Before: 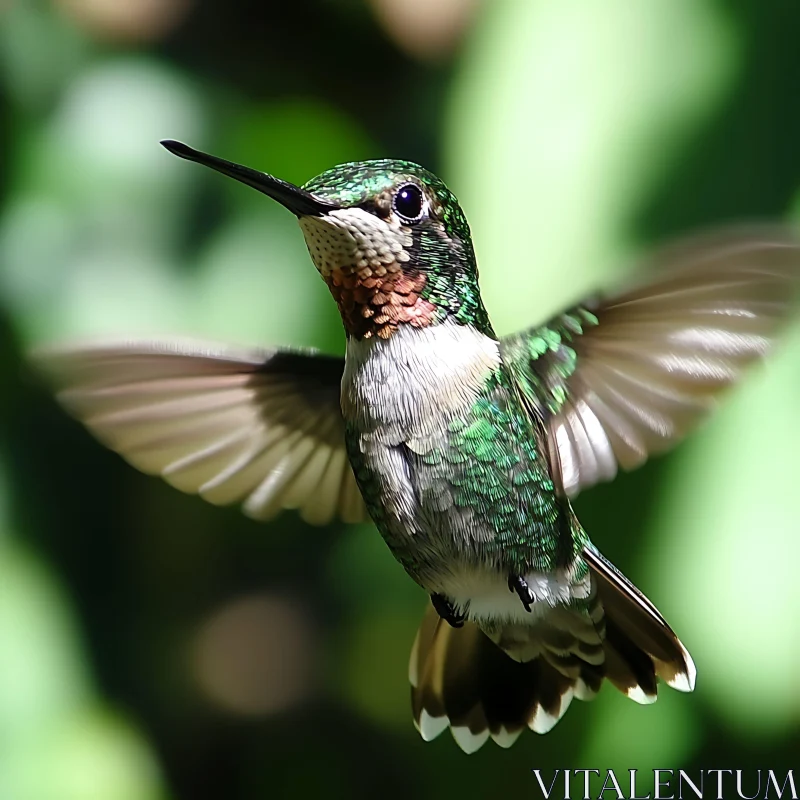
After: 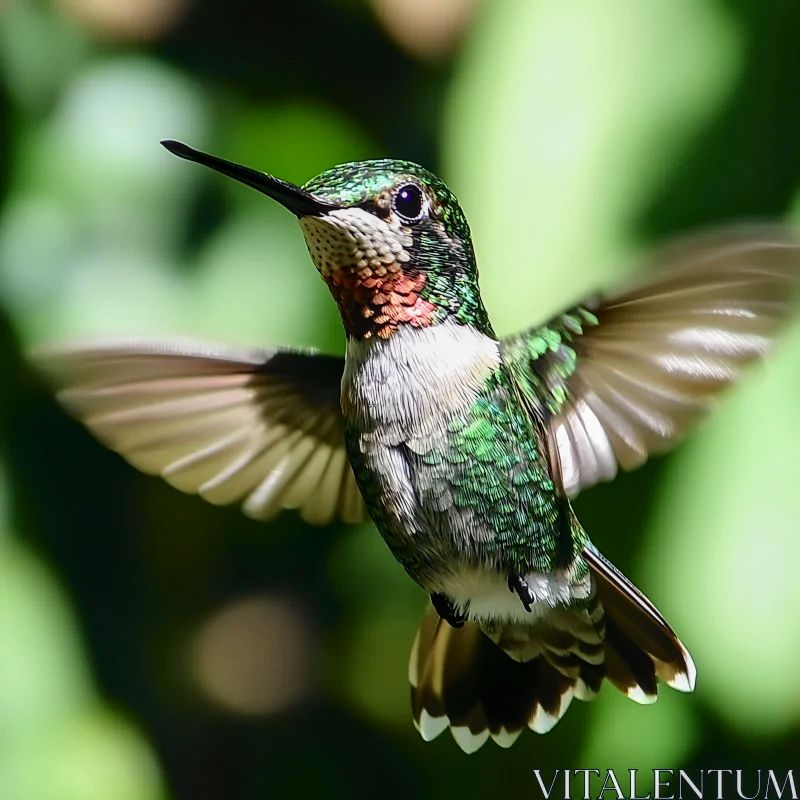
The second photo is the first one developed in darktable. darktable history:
tone equalizer: on, module defaults
local contrast: on, module defaults
tone curve: curves: ch0 [(0, 0.008) (0.046, 0.032) (0.151, 0.108) (0.367, 0.379) (0.496, 0.526) (0.771, 0.786) (0.857, 0.85) (1, 0.965)]; ch1 [(0, 0) (0.248, 0.252) (0.388, 0.383) (0.482, 0.478) (0.499, 0.499) (0.518, 0.518) (0.544, 0.552) (0.585, 0.617) (0.683, 0.735) (0.823, 0.894) (1, 1)]; ch2 [(0, 0) (0.302, 0.284) (0.427, 0.417) (0.473, 0.47) (0.503, 0.503) (0.523, 0.518) (0.55, 0.563) (0.624, 0.643) (0.753, 0.764) (1, 1)], color space Lab, independent channels, preserve colors none
